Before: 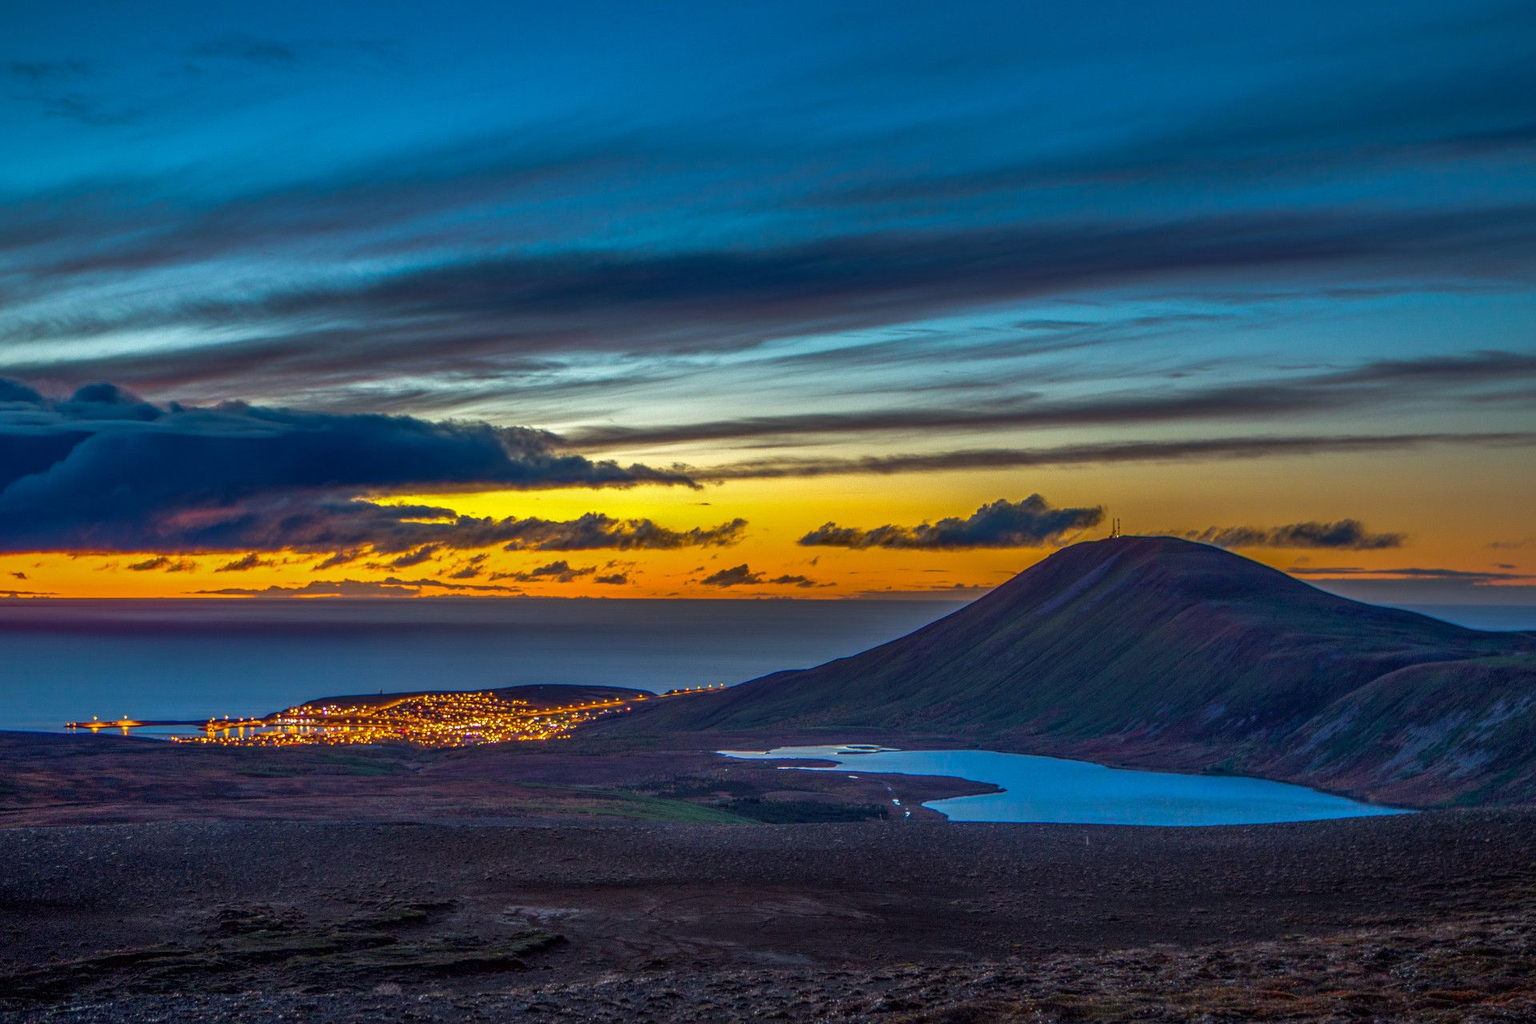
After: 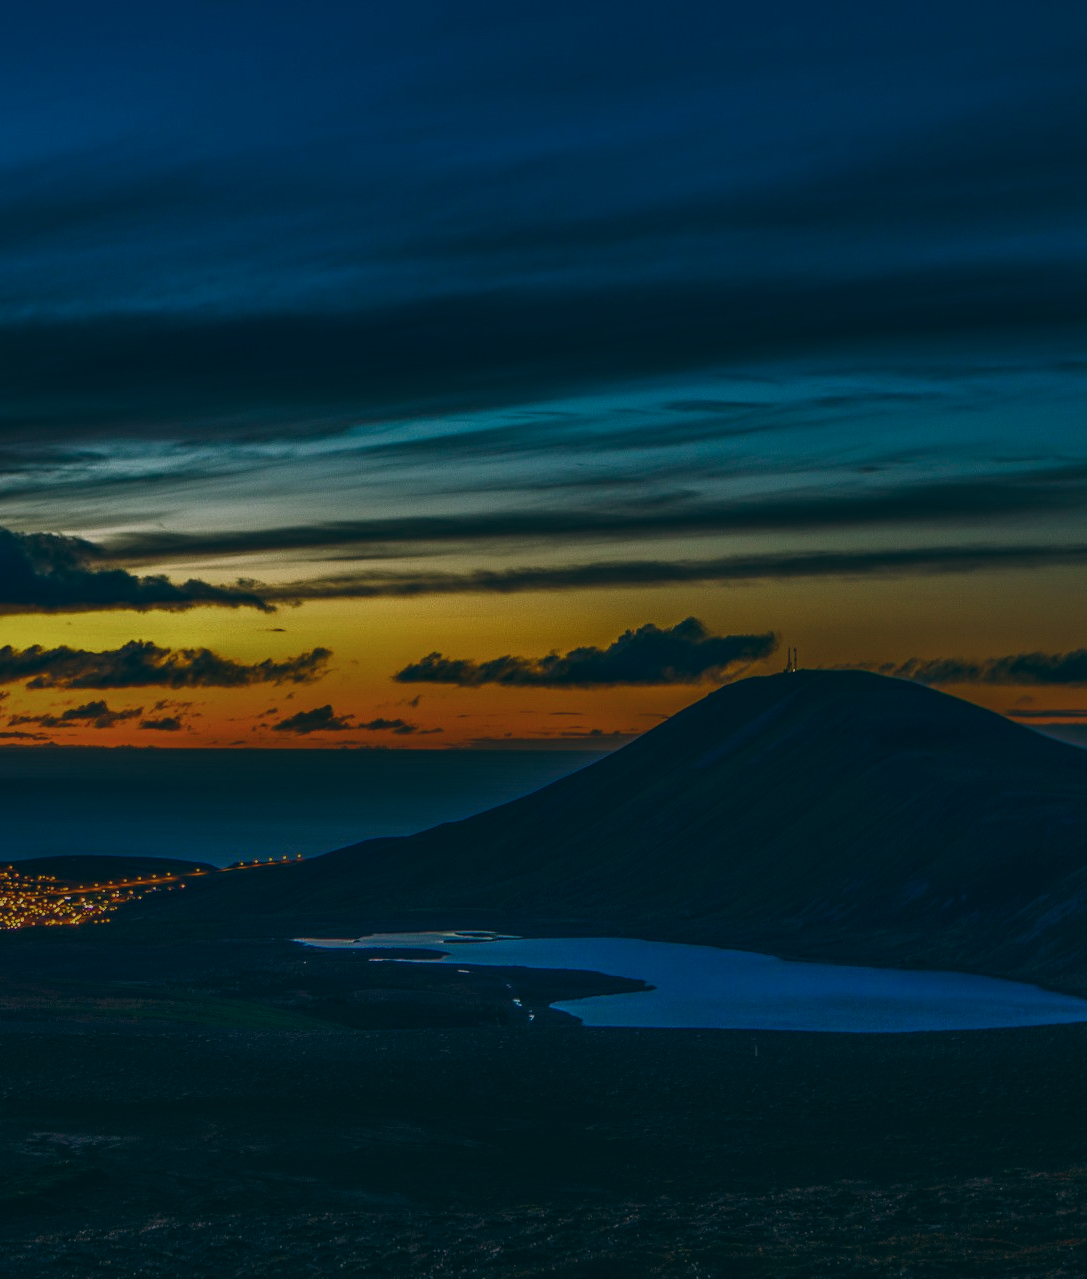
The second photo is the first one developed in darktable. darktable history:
color balance: lift [1.016, 0.983, 1, 1.017], gamma [0.78, 1.018, 1.043, 0.957], gain [0.786, 1.063, 0.937, 1.017], input saturation 118.26%, contrast 13.43%, contrast fulcrum 21.62%, output saturation 82.76%
color balance rgb: shadows lift › chroma 1%, shadows lift › hue 28.8°, power › hue 60°, highlights gain › chroma 1%, highlights gain › hue 60°, global offset › luminance 0.25%, perceptual saturation grading › highlights -20%, perceptual saturation grading › shadows 20%, perceptual brilliance grading › highlights 5%, perceptual brilliance grading › shadows -10%, global vibrance 19.67%
crop: left 31.458%, top 0%, right 11.876%
white balance: red 0.978, blue 0.999
exposure: black level correction 0, exposure -0.766 EV, compensate highlight preservation false
